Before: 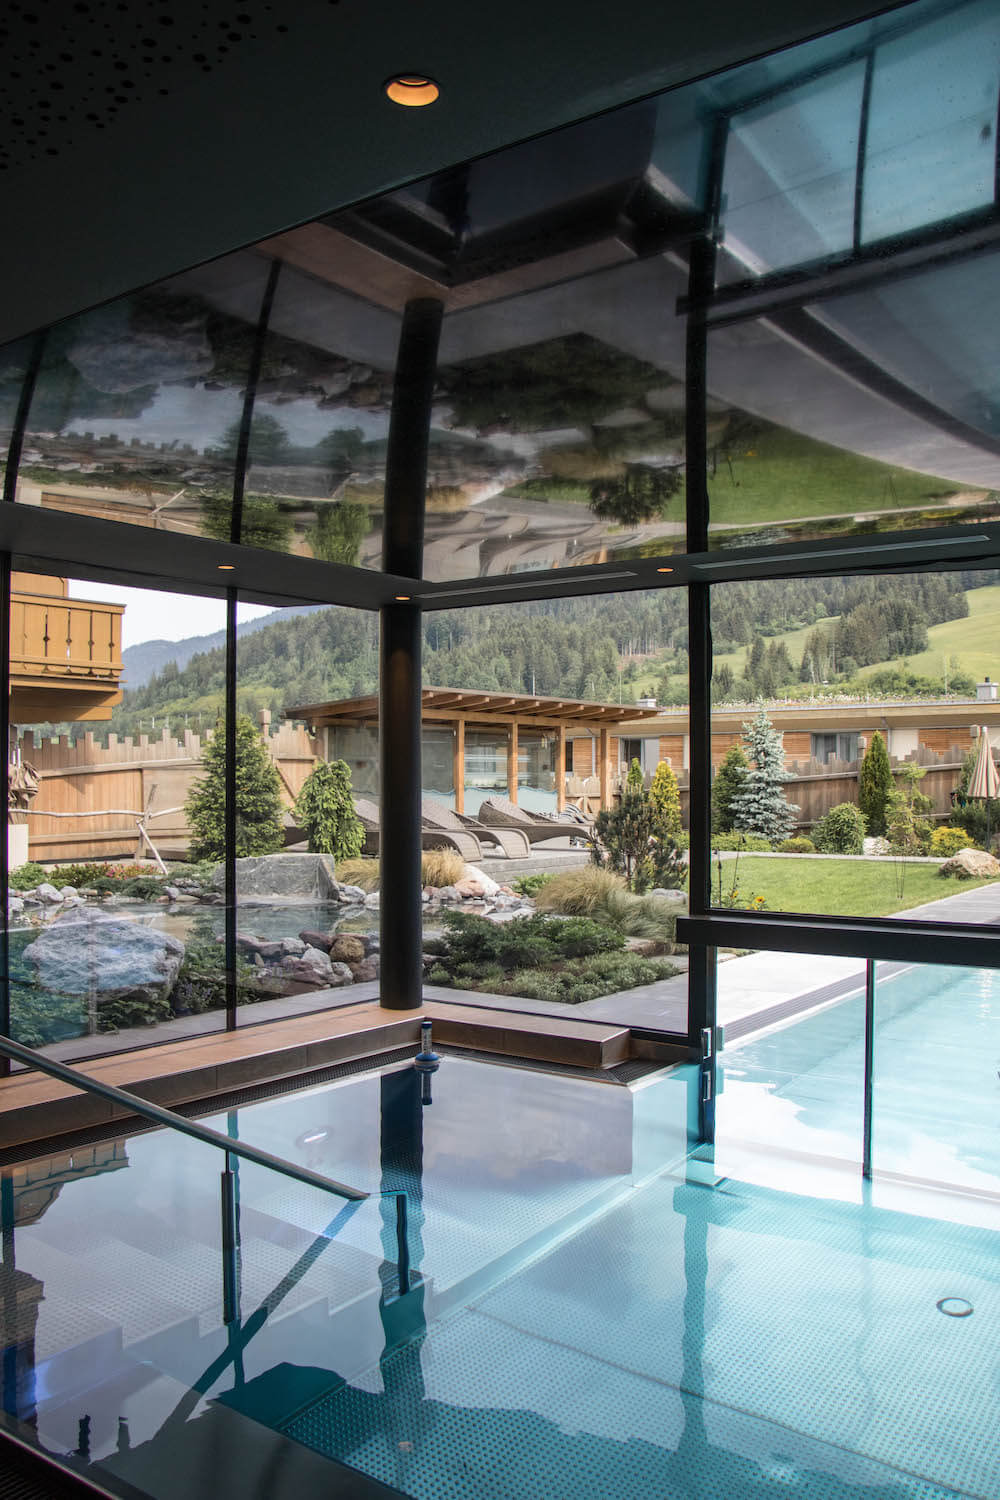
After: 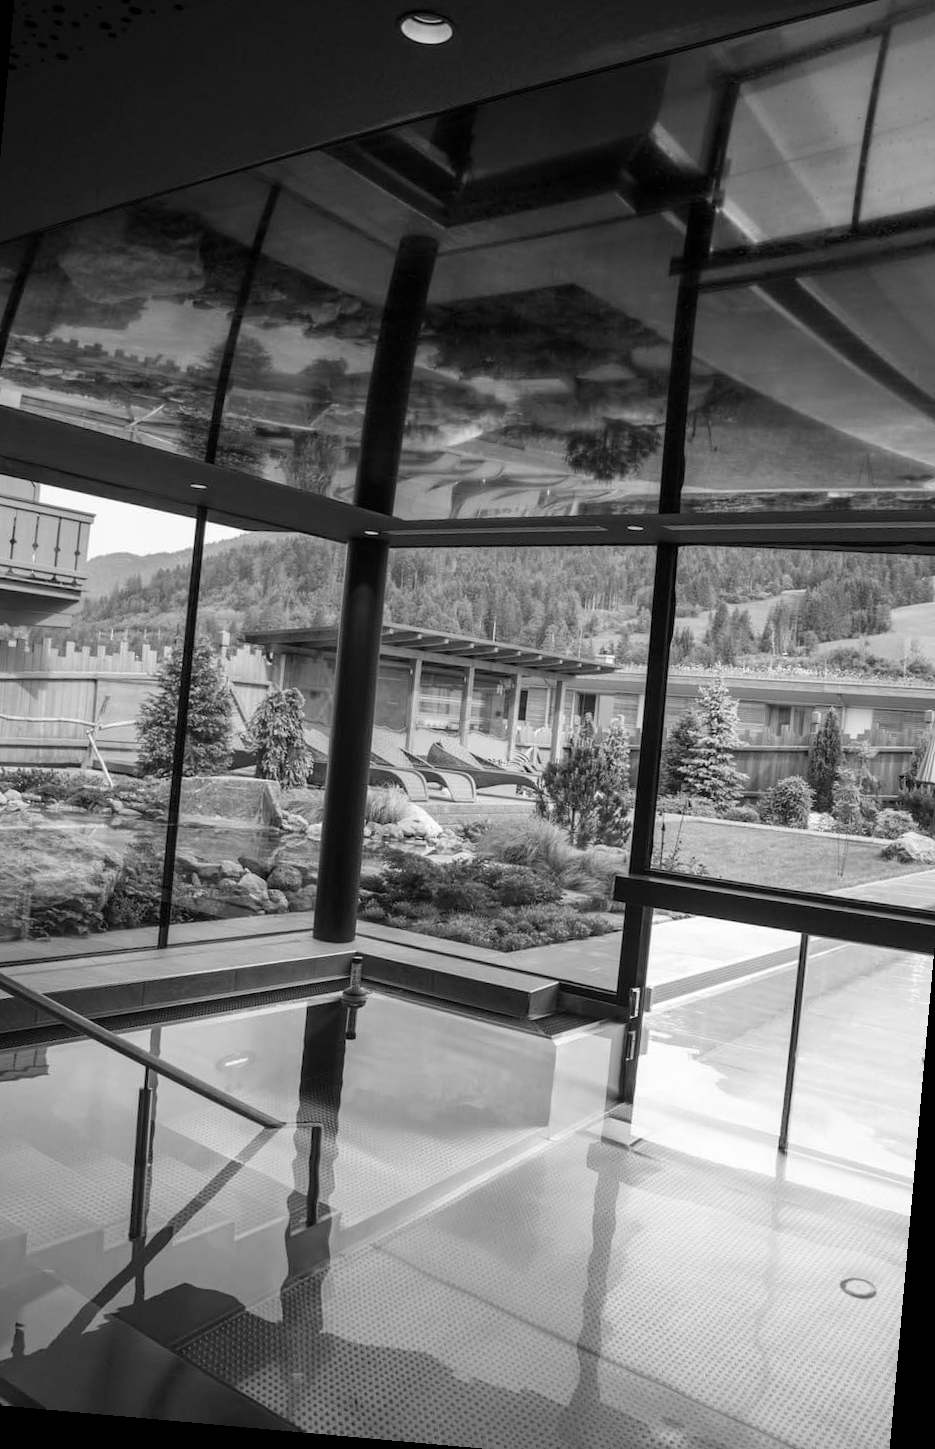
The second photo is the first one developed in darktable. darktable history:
crop: left 9.807%, top 6.259%, right 7.334%, bottom 2.177%
rotate and perspective: rotation 5.12°, automatic cropping off
exposure: black level correction 0.001, compensate highlight preservation false
monochrome: on, module defaults
